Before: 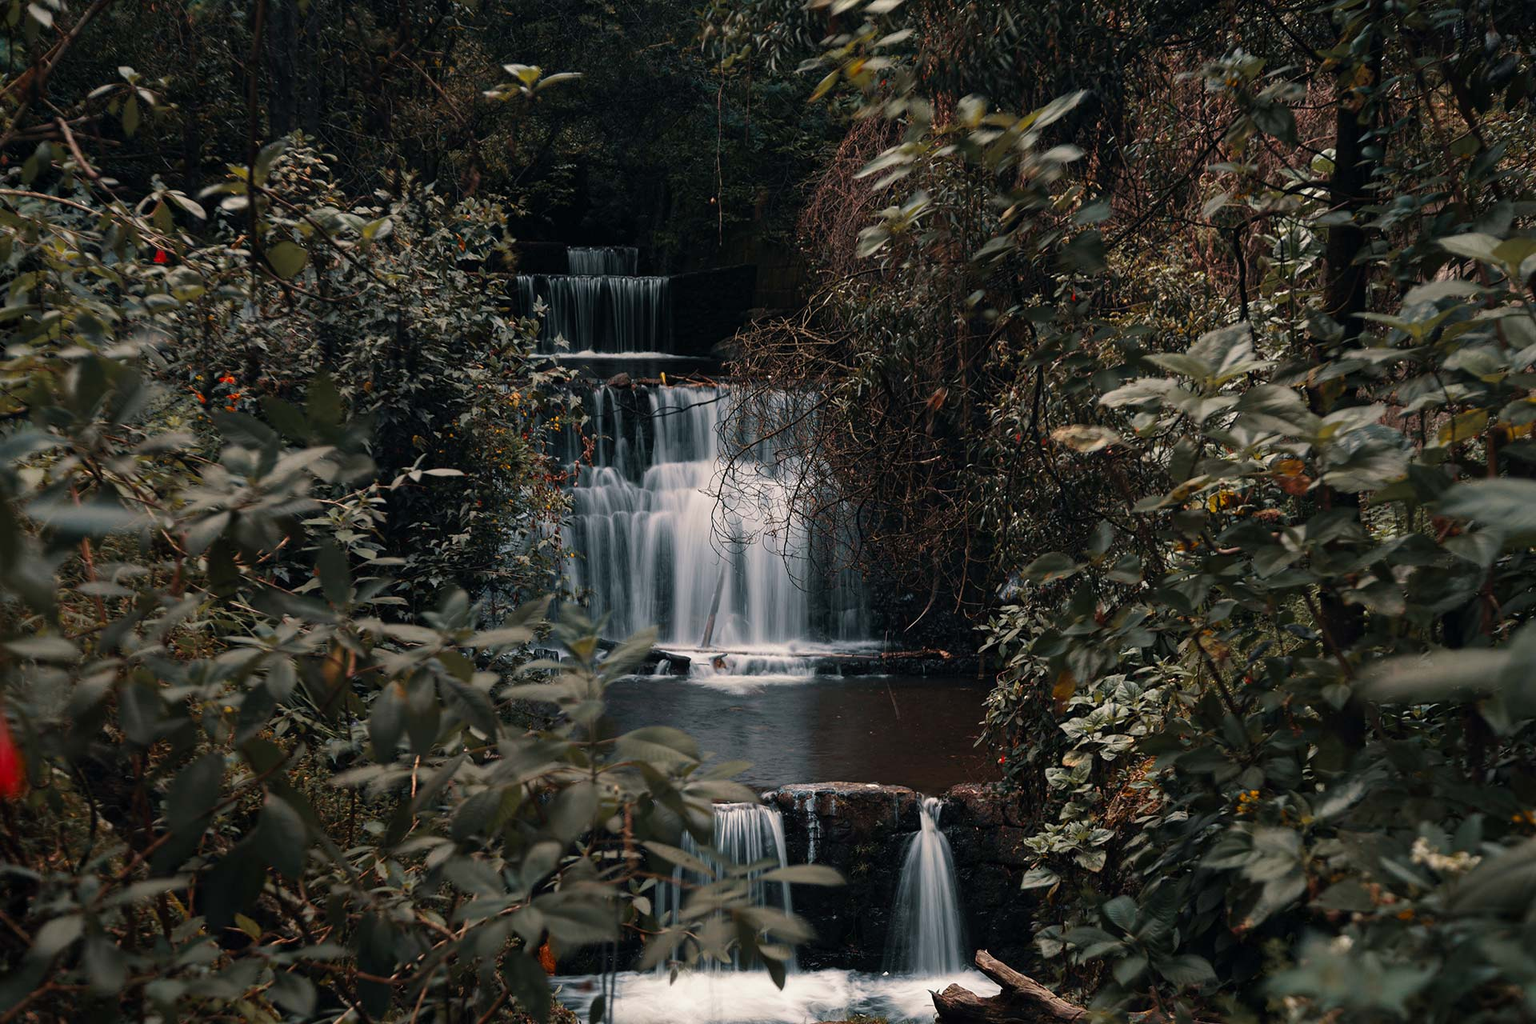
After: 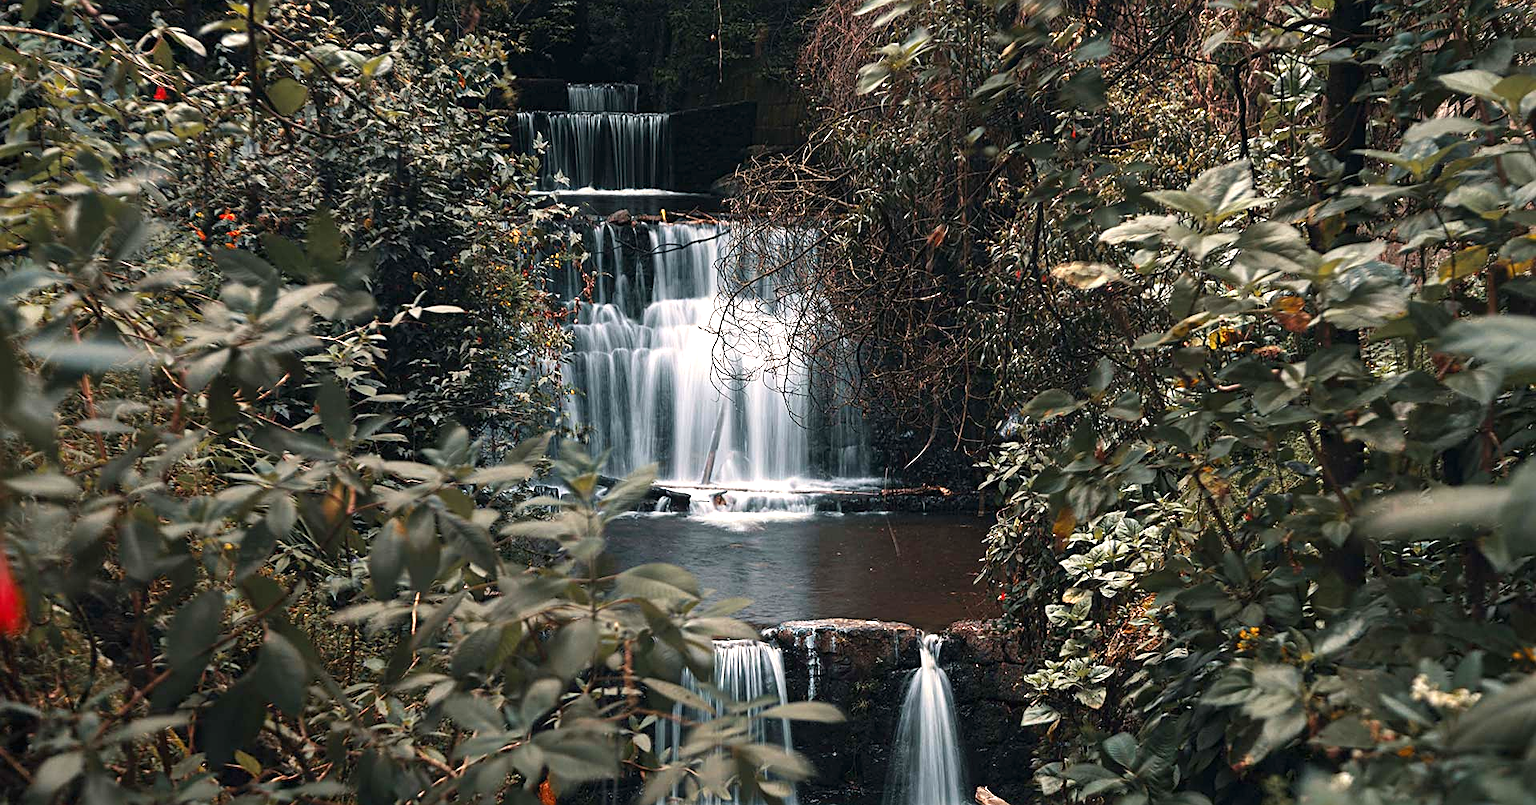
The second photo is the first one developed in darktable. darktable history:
exposure: black level correction 0, exposure 1.096 EV, compensate exposure bias true, compensate highlight preservation false
crop and rotate: top 15.953%, bottom 5.368%
sharpen: on, module defaults
